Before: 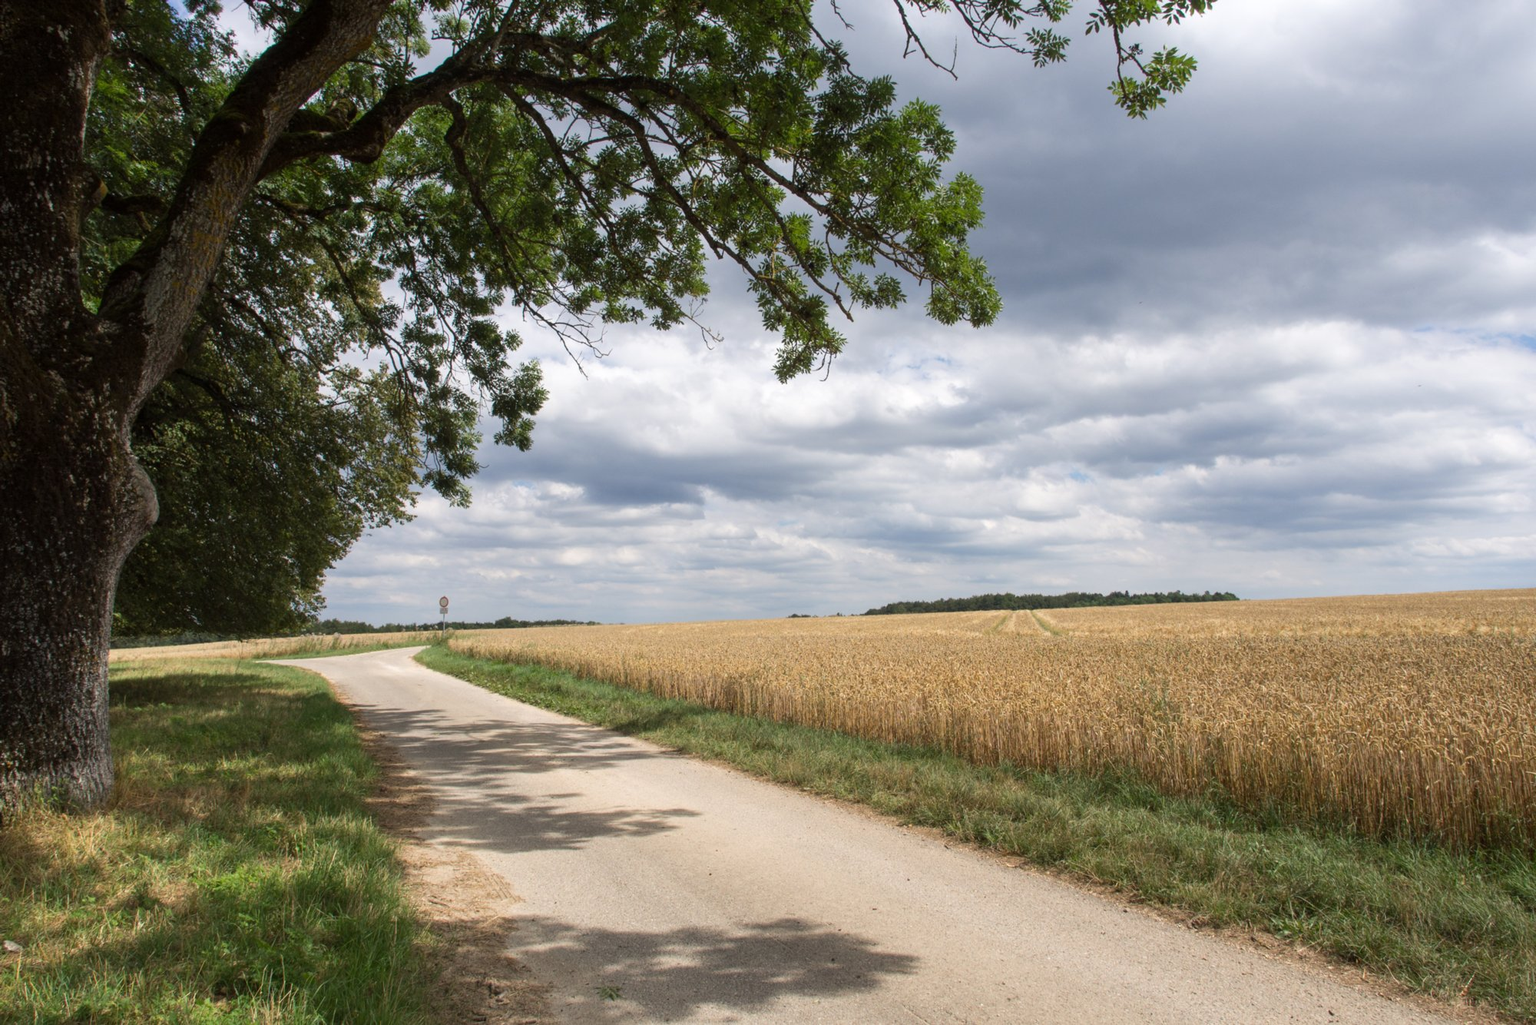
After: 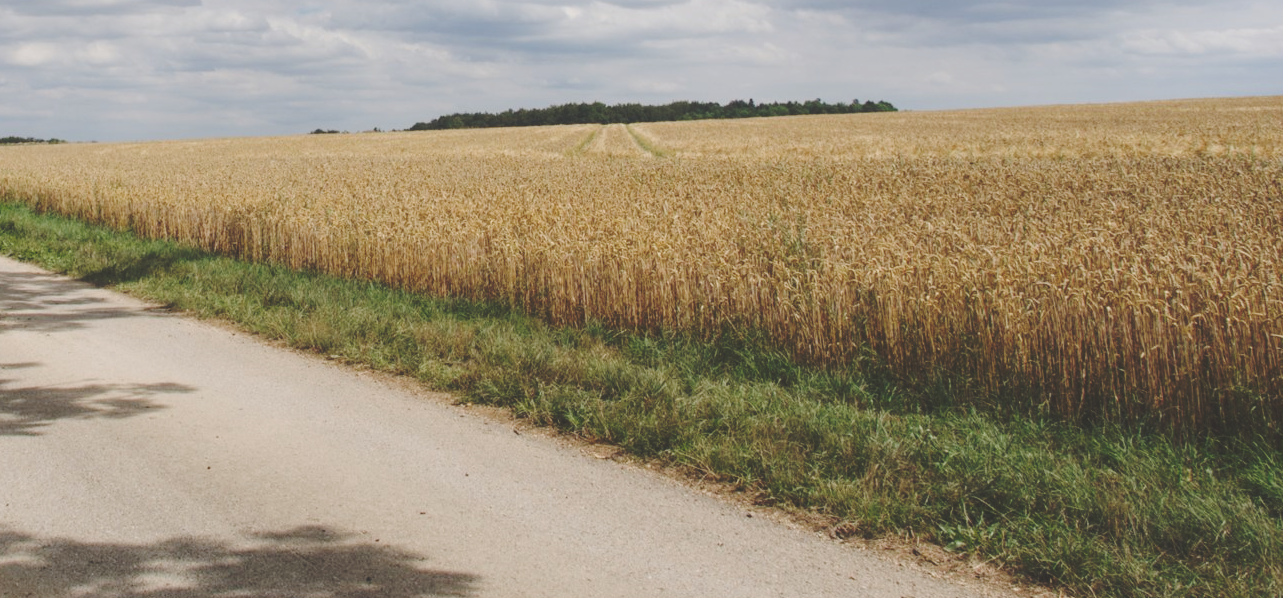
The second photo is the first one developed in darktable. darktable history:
crop and rotate: left 35.802%, top 50.24%, bottom 4.92%
exposure: exposure -0.396 EV, compensate exposure bias true, compensate highlight preservation false
base curve: curves: ch0 [(0, 0.024) (0.055, 0.065) (0.121, 0.166) (0.236, 0.319) (0.693, 0.726) (1, 1)], preserve colors none
